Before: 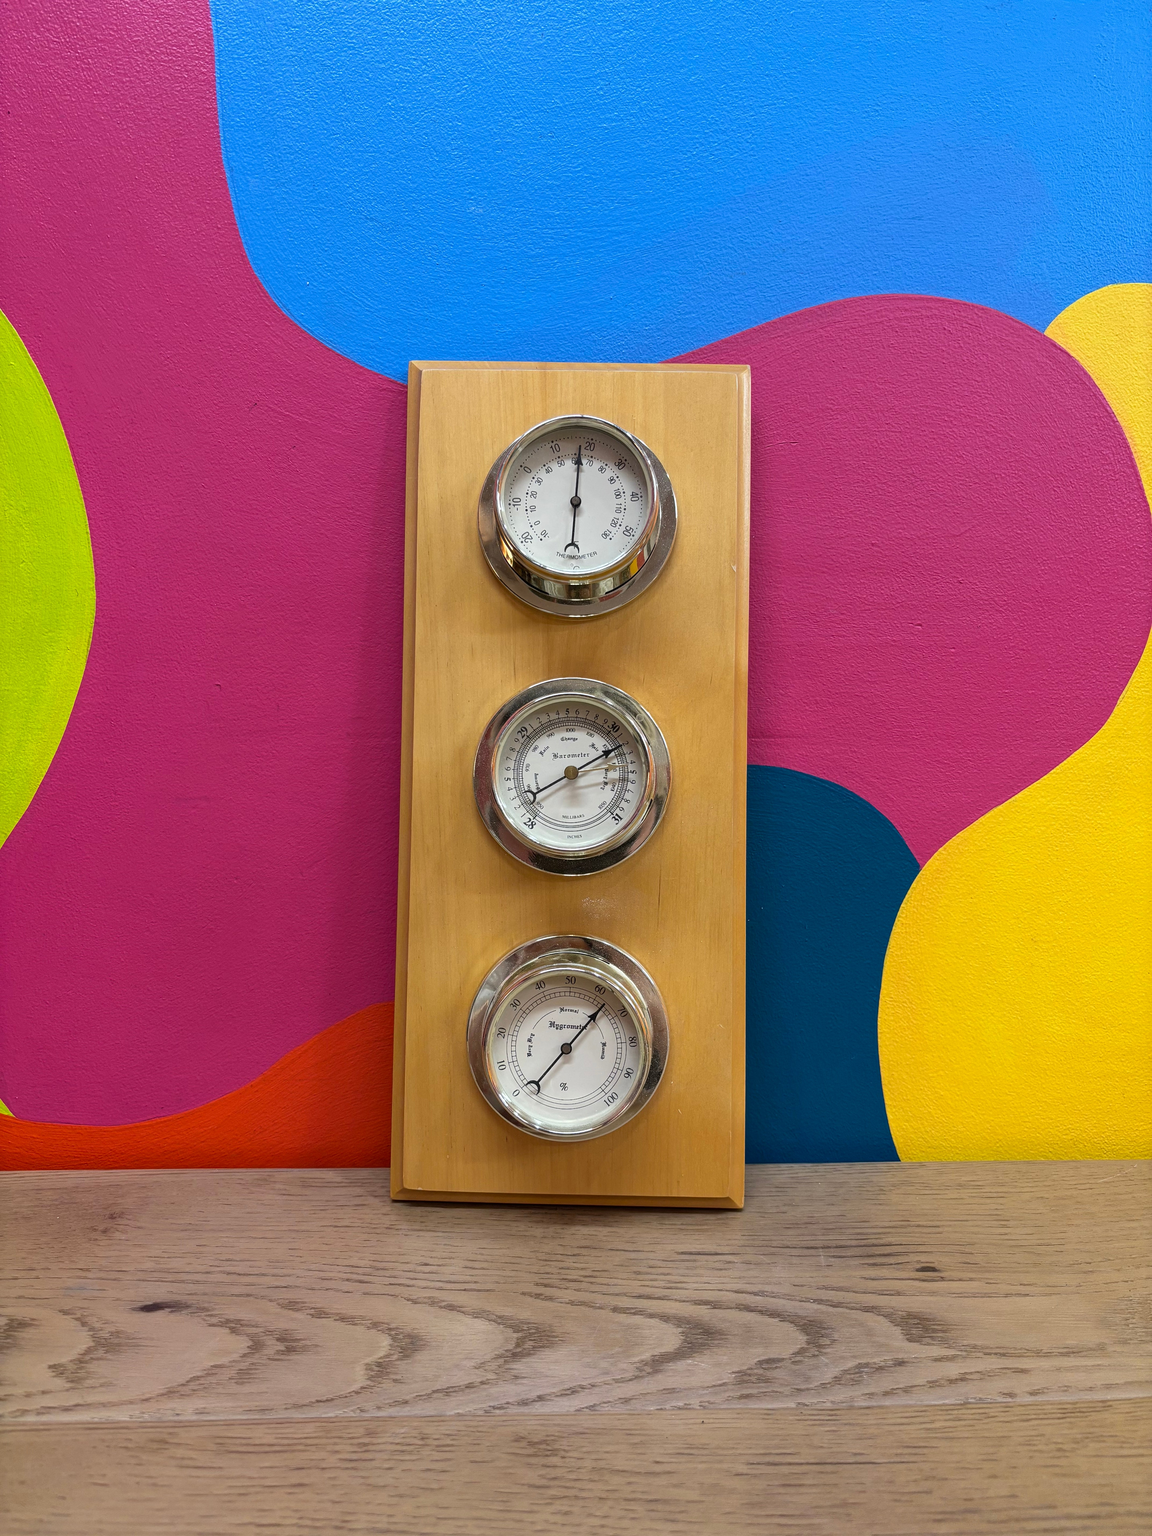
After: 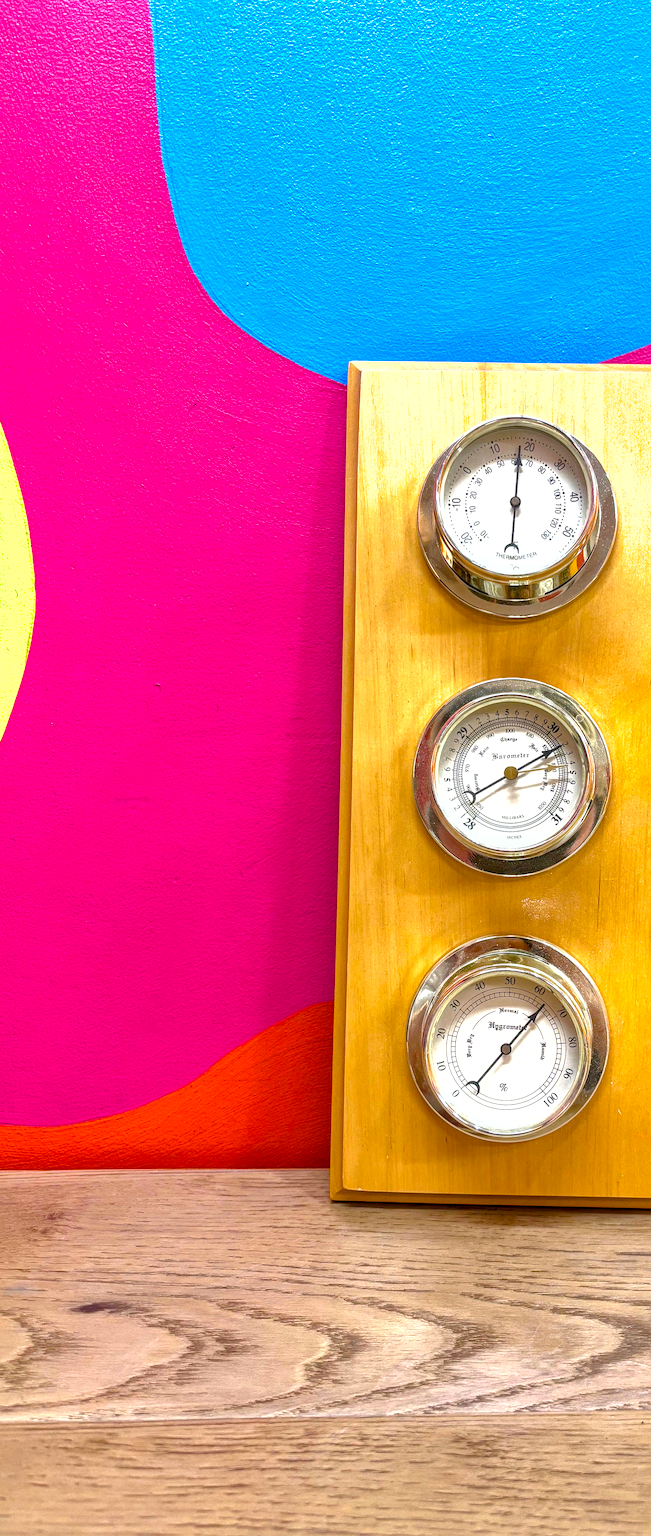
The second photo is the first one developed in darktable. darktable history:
crop: left 5.276%, right 38.16%
color balance rgb: perceptual saturation grading › global saturation 20%, perceptual saturation grading › highlights -25.728%, perceptual saturation grading › shadows 49.998%, perceptual brilliance grading › global brilliance 12.724%, global vibrance 20%
exposure: exposure 0.723 EV, compensate highlight preservation false
shadows and highlights: highlights color adjustment 41.64%
local contrast: on, module defaults
